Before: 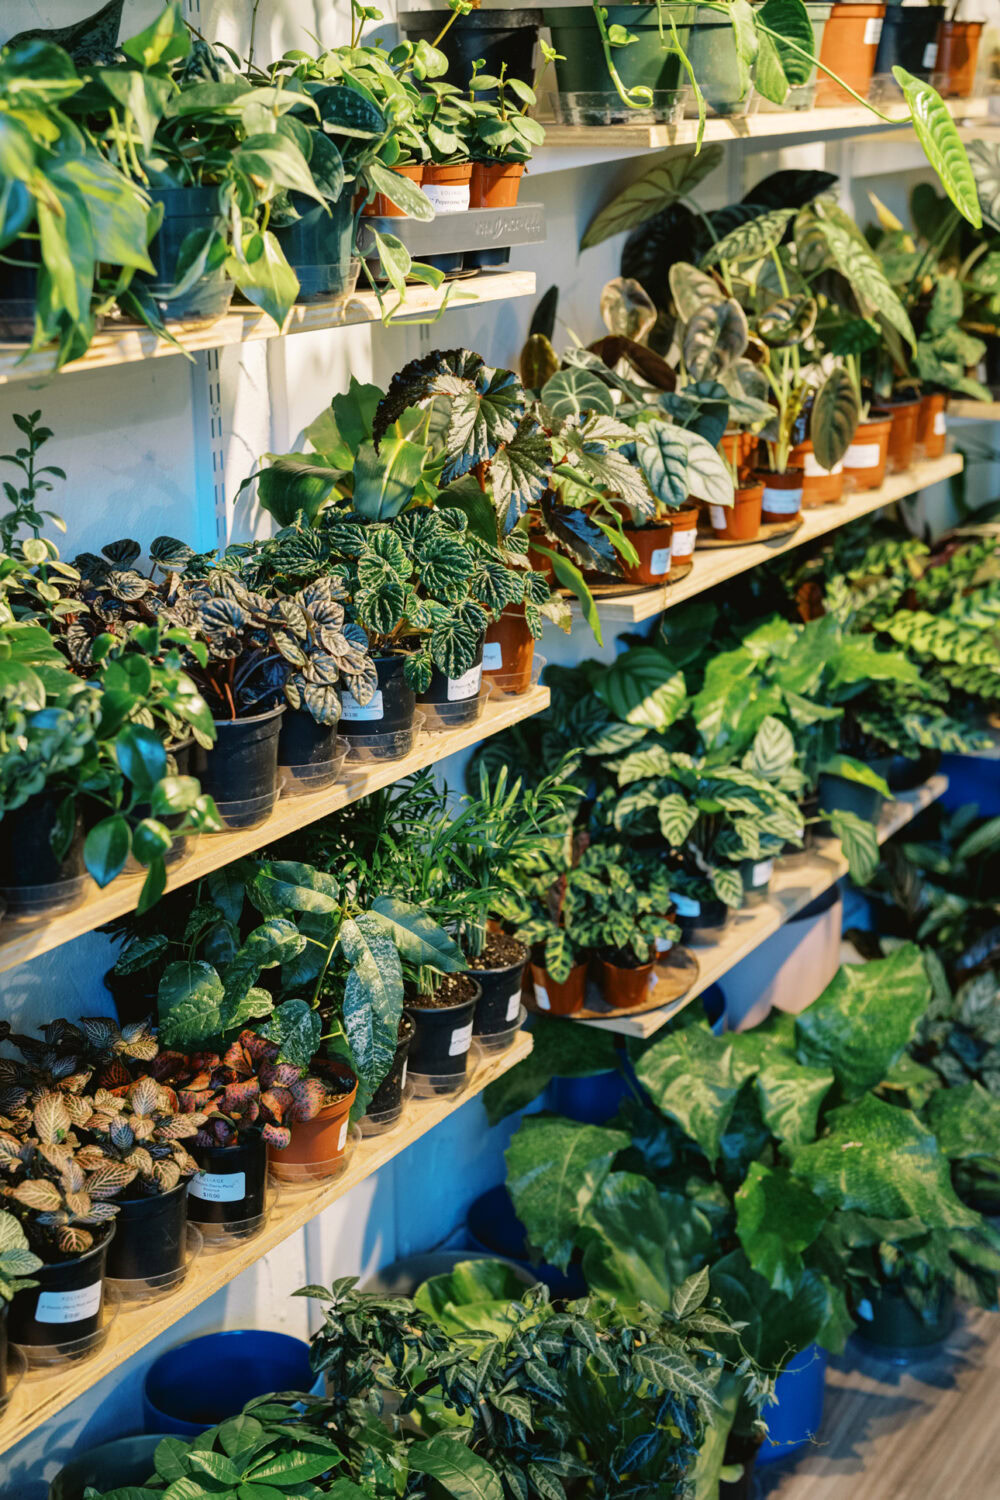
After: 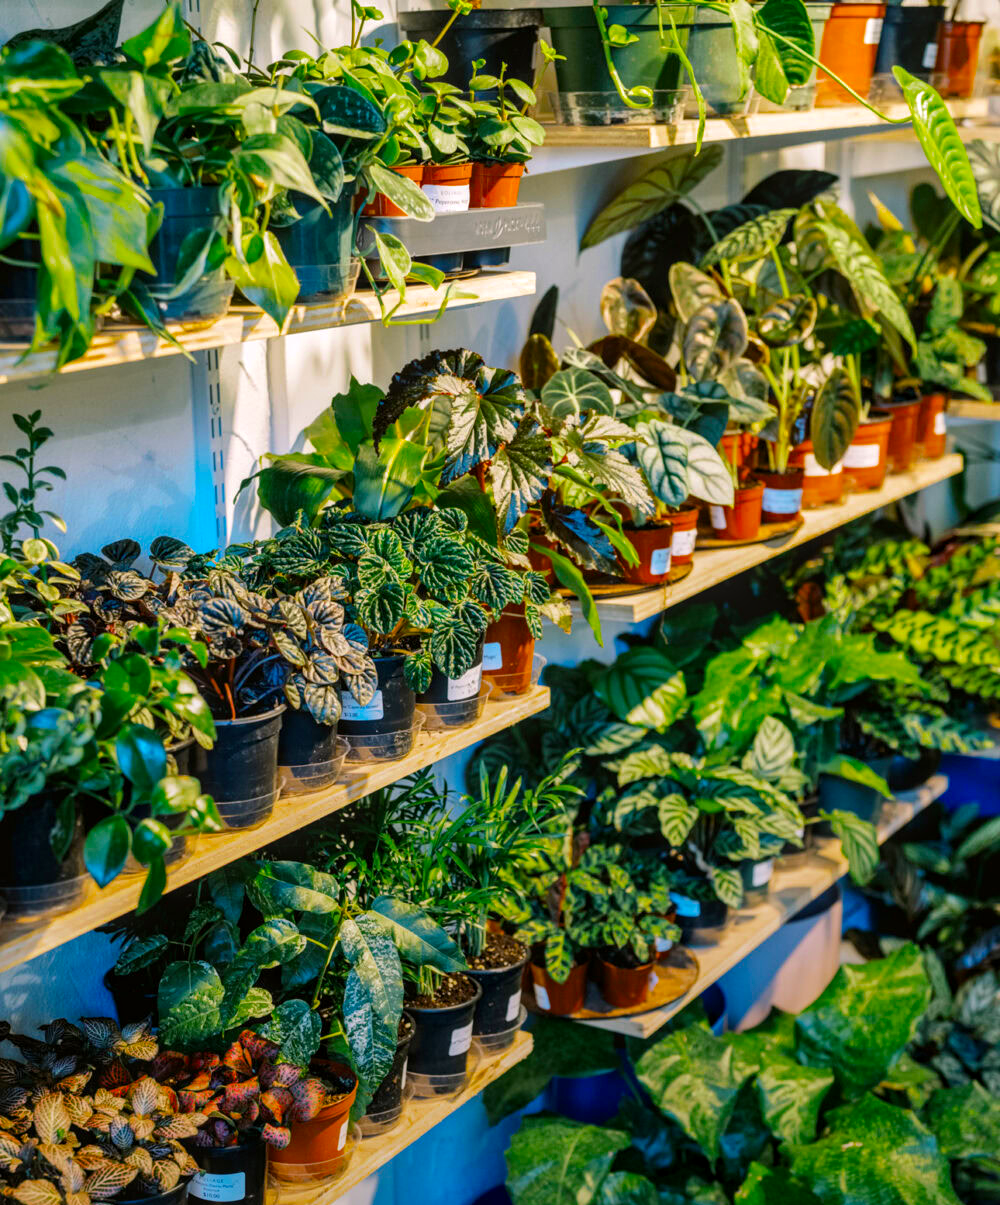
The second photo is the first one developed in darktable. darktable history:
color balance rgb: linear chroma grading › global chroma 8.33%, perceptual saturation grading › global saturation 18.52%, global vibrance 7.87%
graduated density: rotation -180°, offset 27.42
shadows and highlights: shadows 37.27, highlights -28.18, soften with gaussian
crop: bottom 19.644%
white balance: red 1.009, blue 1.027
vibrance: vibrance 78%
local contrast: on, module defaults
